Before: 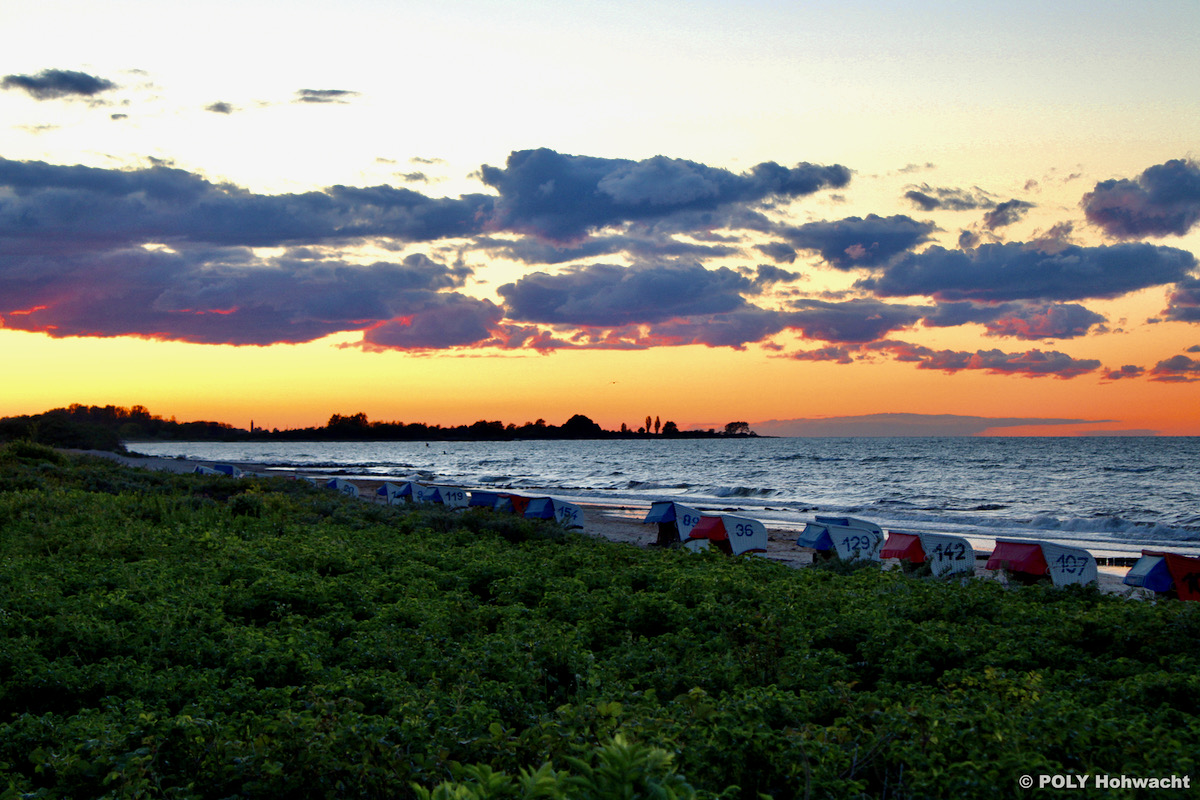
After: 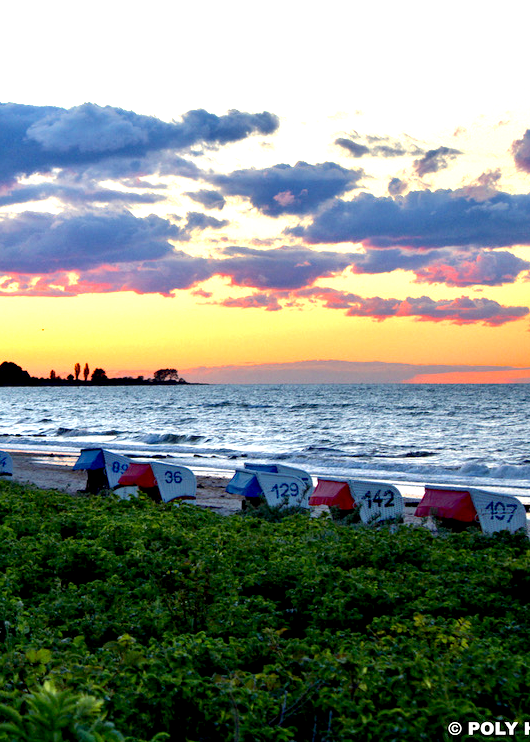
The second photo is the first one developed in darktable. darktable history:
crop: left 47.628%, top 6.643%, right 7.874%
exposure: black level correction 0, exposure 1.1 EV, compensate exposure bias true, compensate highlight preservation false
